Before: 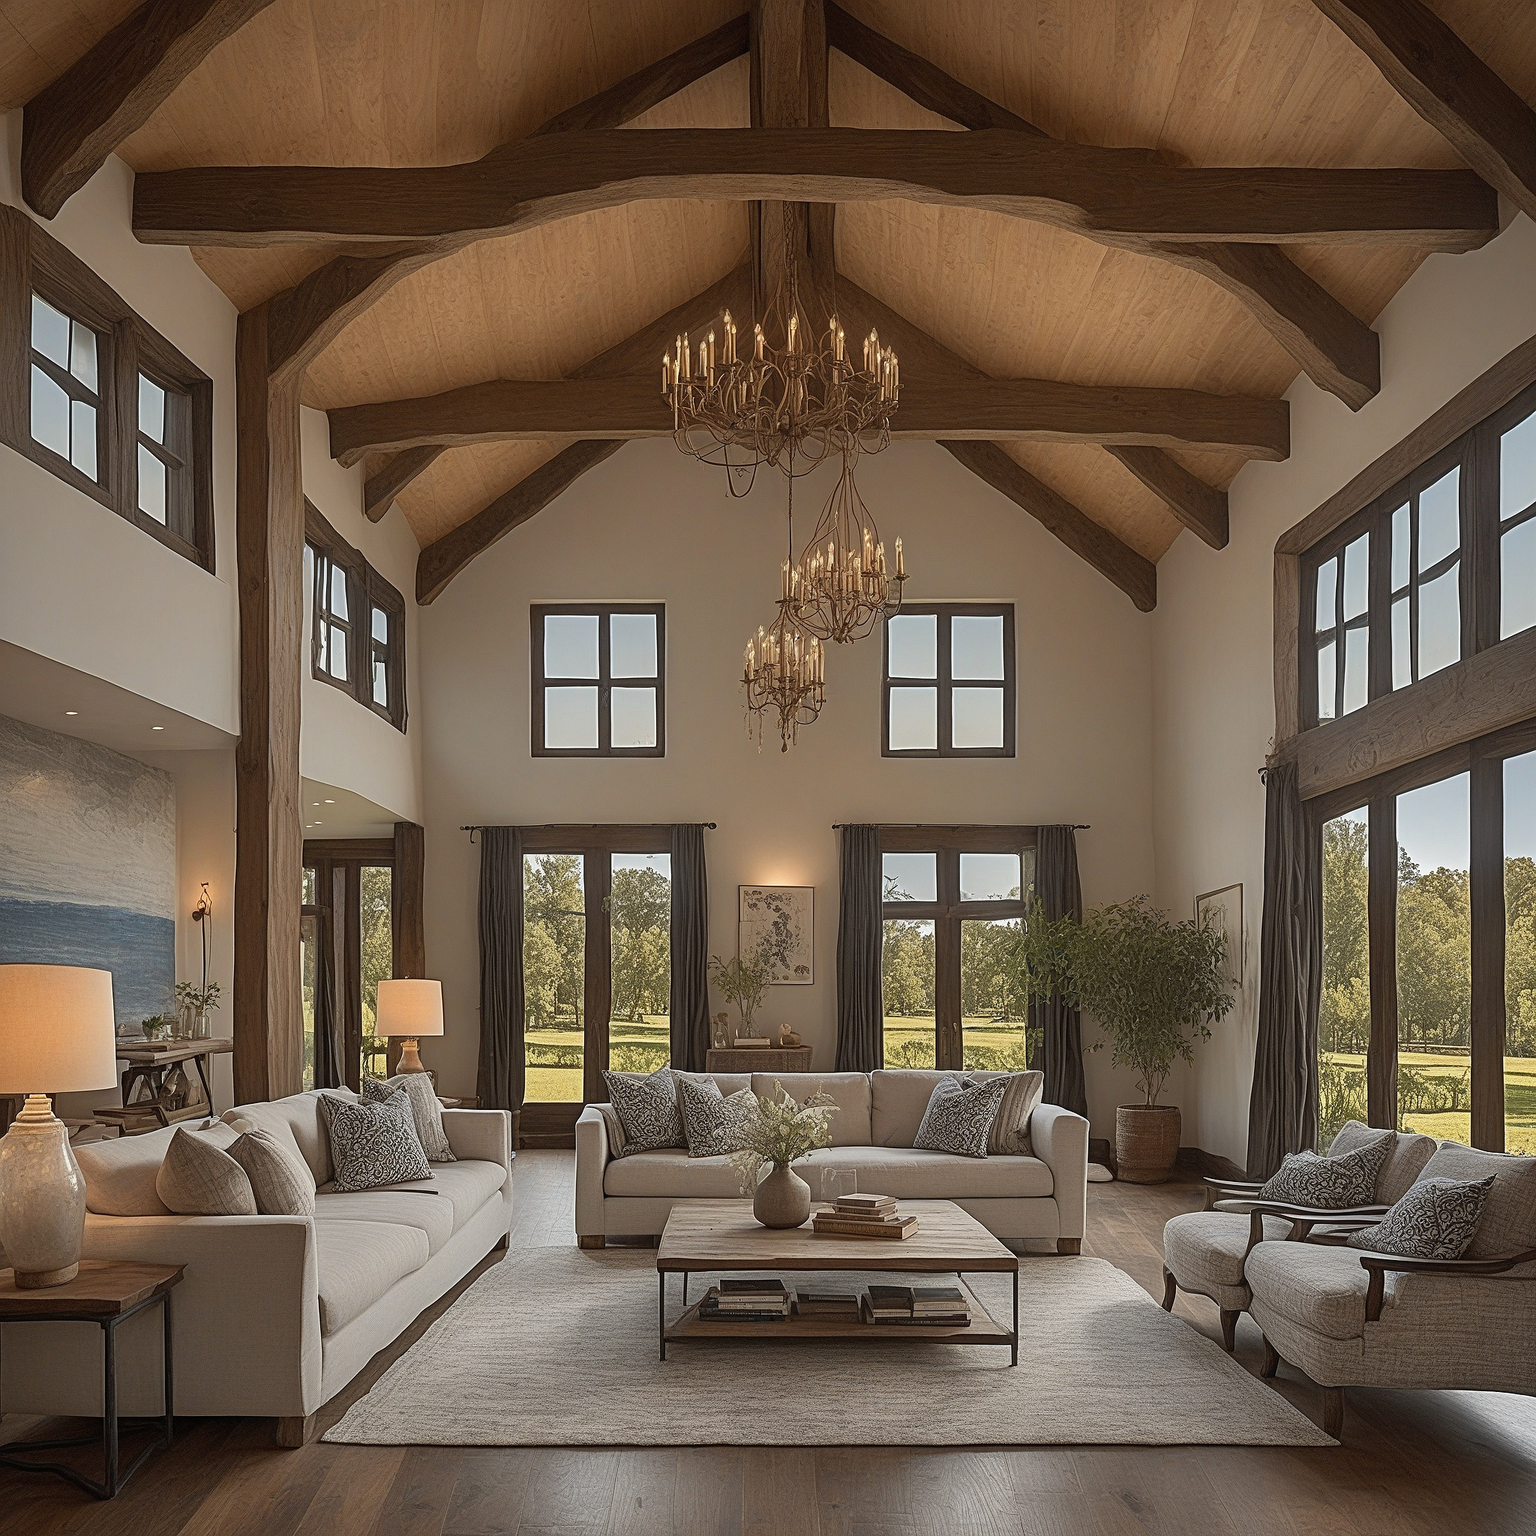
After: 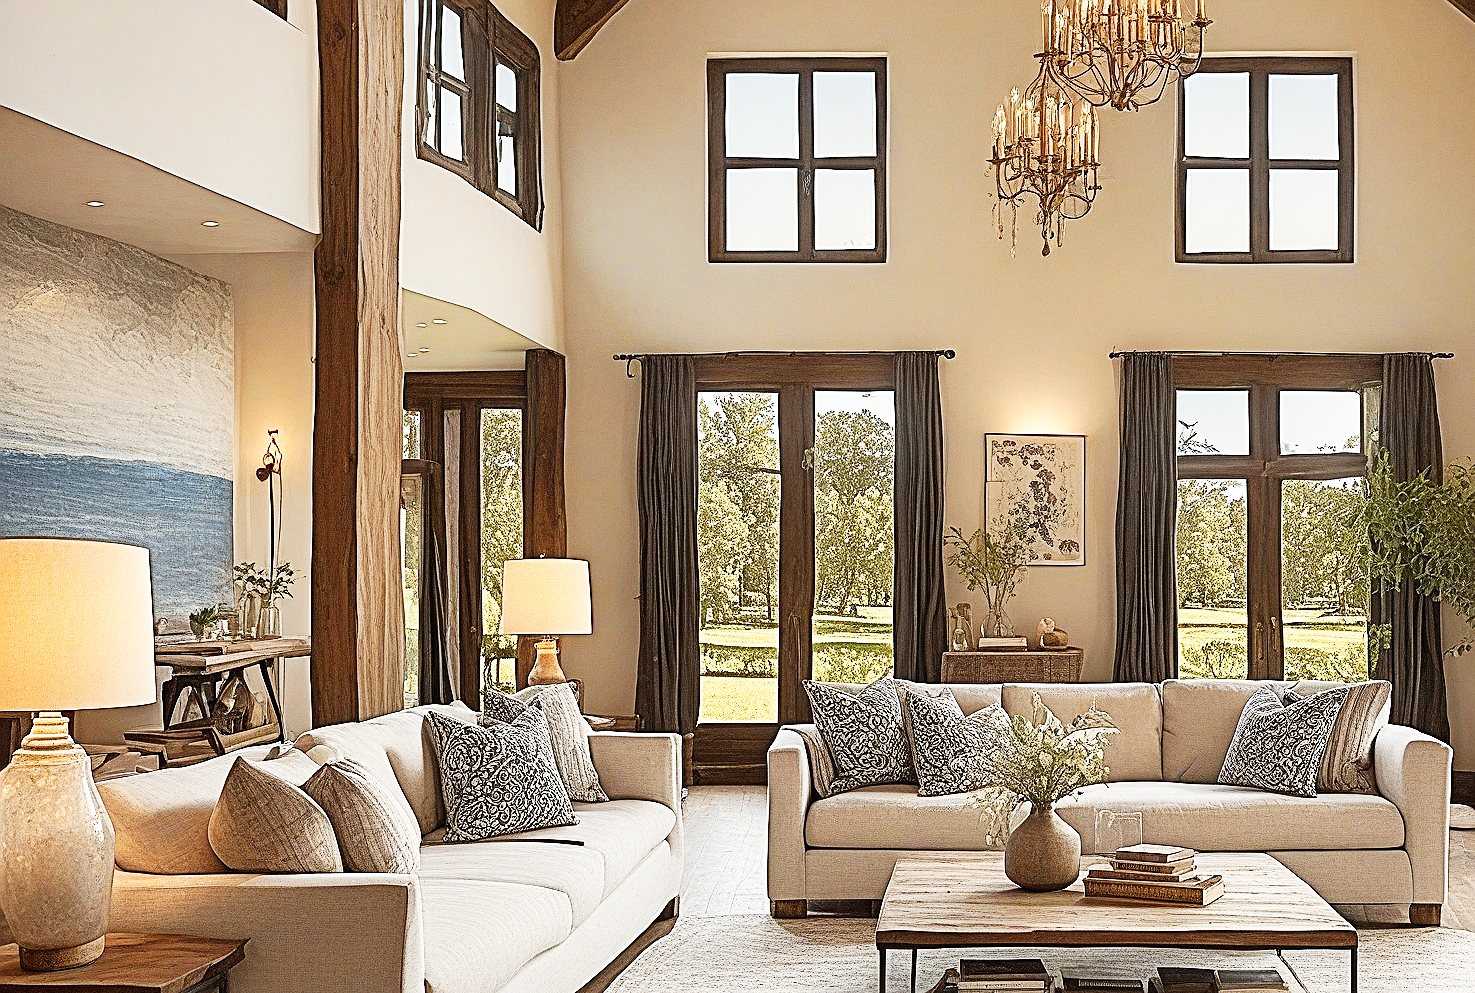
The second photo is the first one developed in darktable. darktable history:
crop: top 36.498%, right 27.964%, bottom 14.995%
sharpen: on, module defaults
base curve: curves: ch0 [(0, 0) (0.007, 0.004) (0.027, 0.03) (0.046, 0.07) (0.207, 0.54) (0.442, 0.872) (0.673, 0.972) (1, 1)], preserve colors none
